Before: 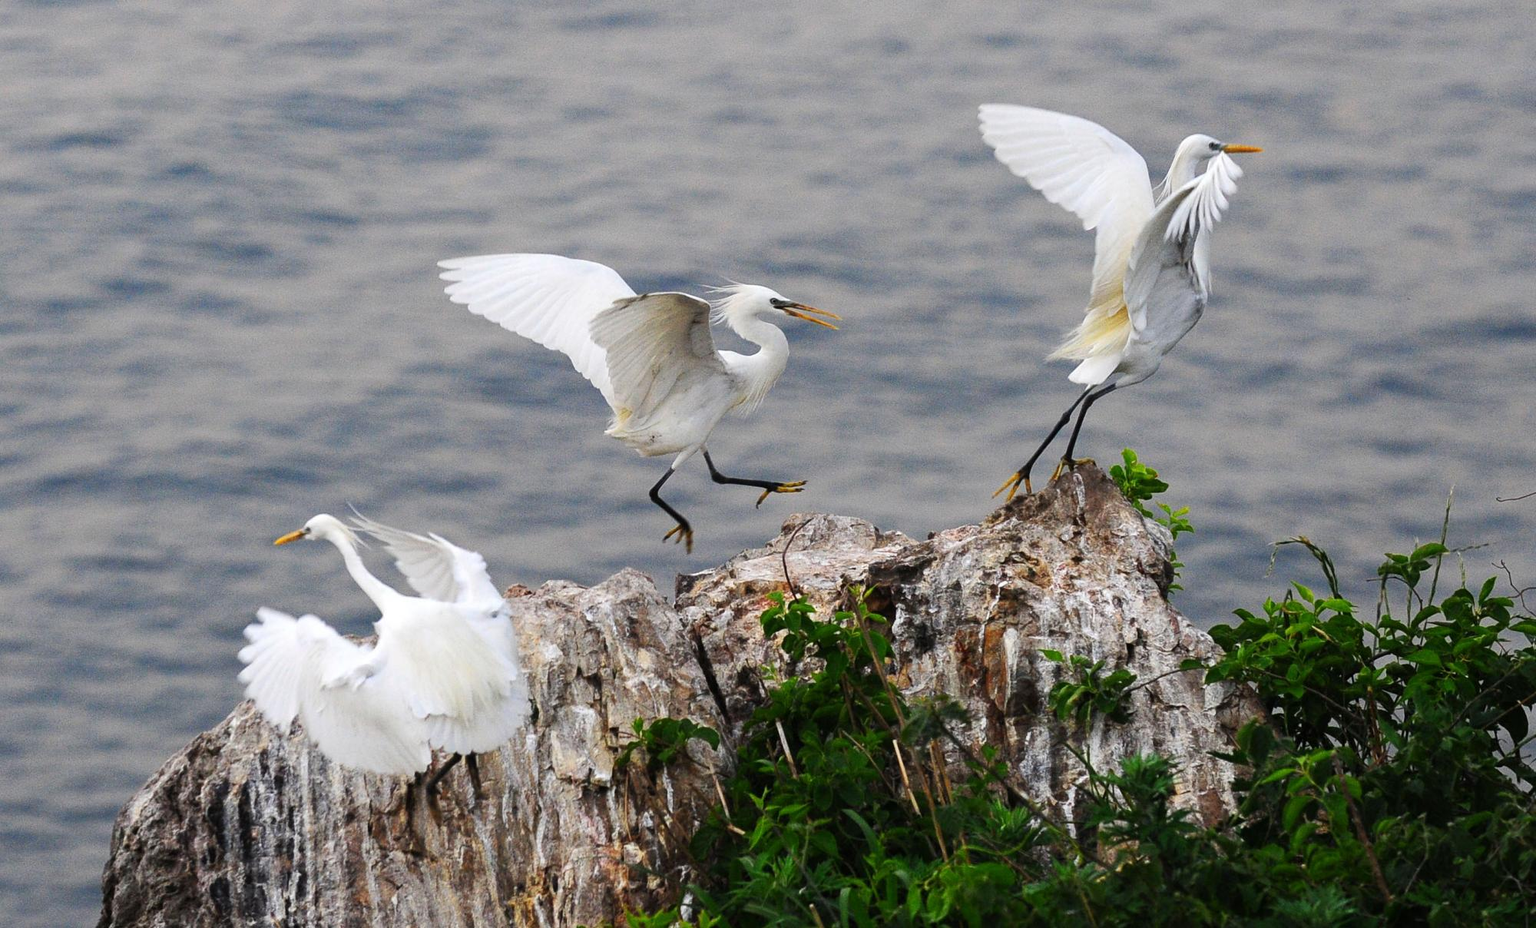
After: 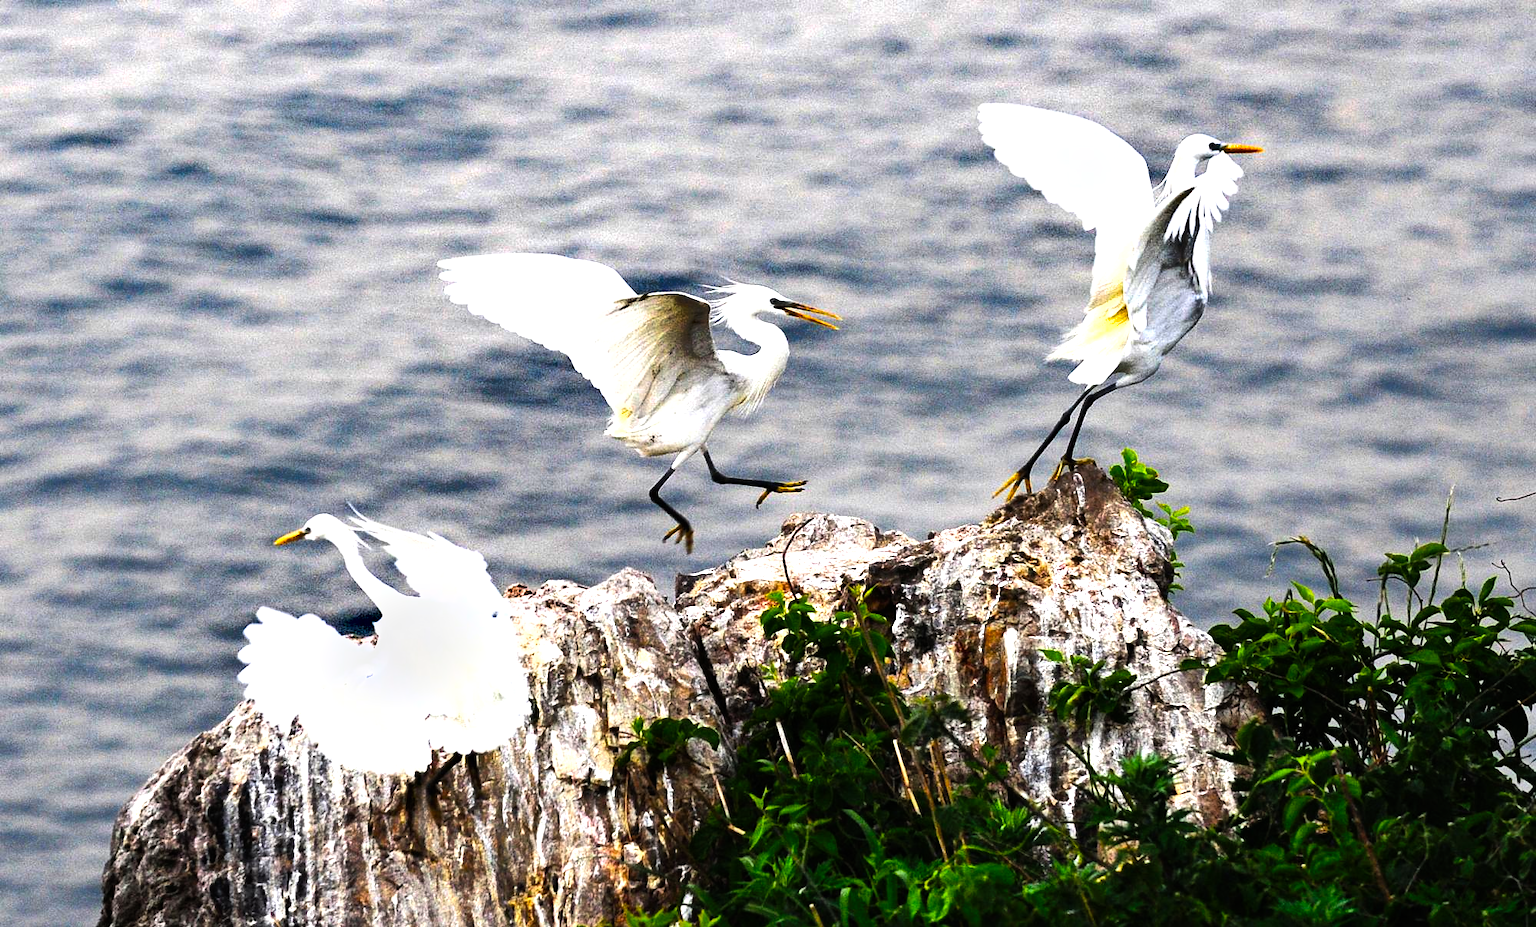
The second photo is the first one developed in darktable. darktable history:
tone equalizer: -8 EV -0.715 EV, -7 EV -0.714 EV, -6 EV -0.585 EV, -5 EV -0.421 EV, -3 EV 0.399 EV, -2 EV 0.6 EV, -1 EV 0.698 EV, +0 EV 0.776 EV
color balance rgb: shadows lift › luminance -19.769%, perceptual saturation grading › global saturation 31.153%, perceptual brilliance grading › highlights 14.488%, perceptual brilliance grading › mid-tones -6.187%, perceptual brilliance grading › shadows -26.94%, global vibrance 20%
shadows and highlights: low approximation 0.01, soften with gaussian
